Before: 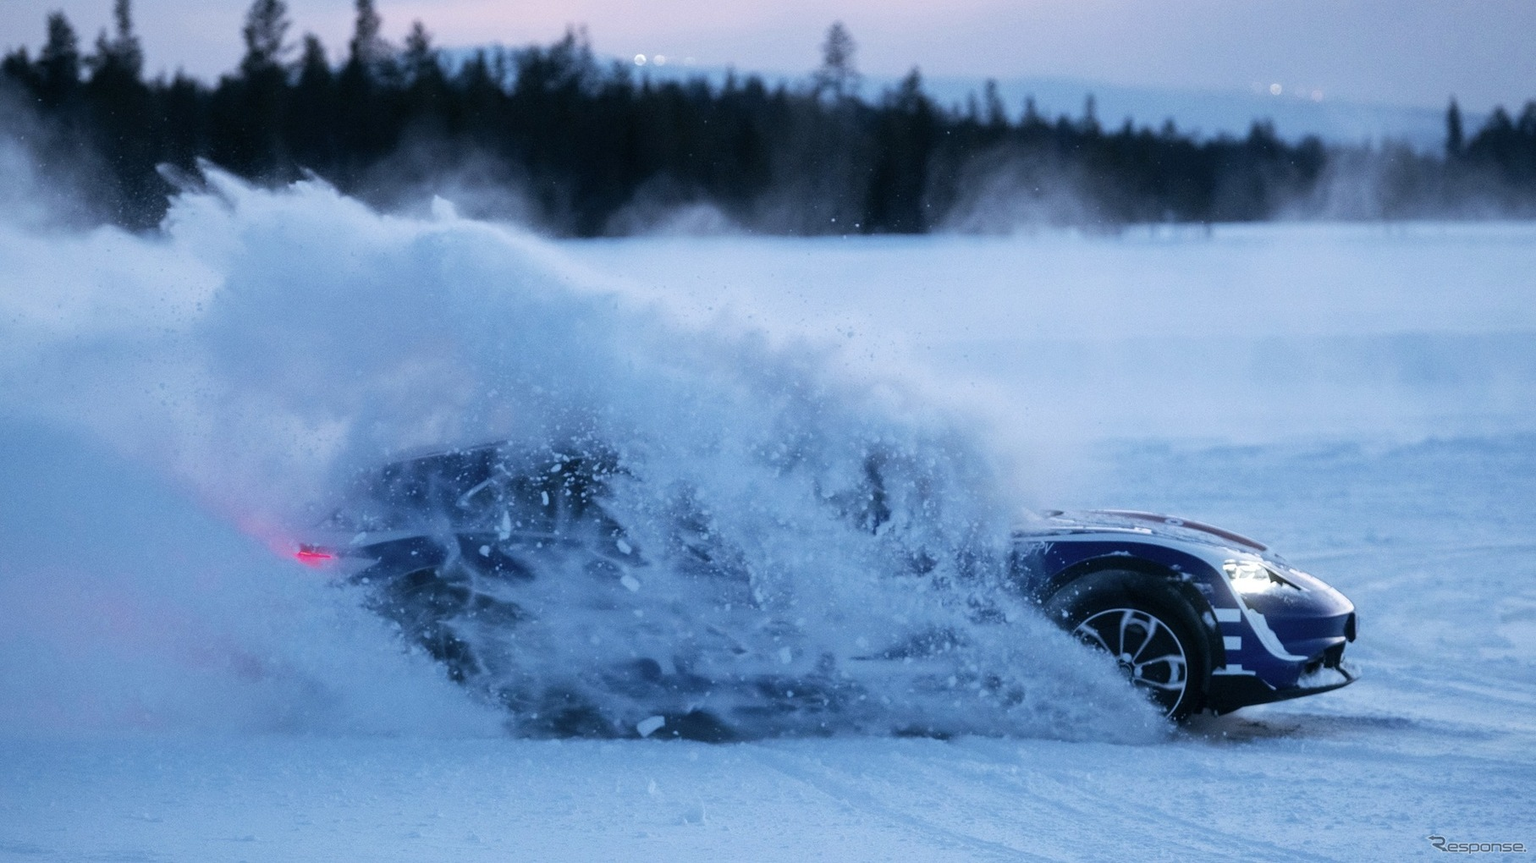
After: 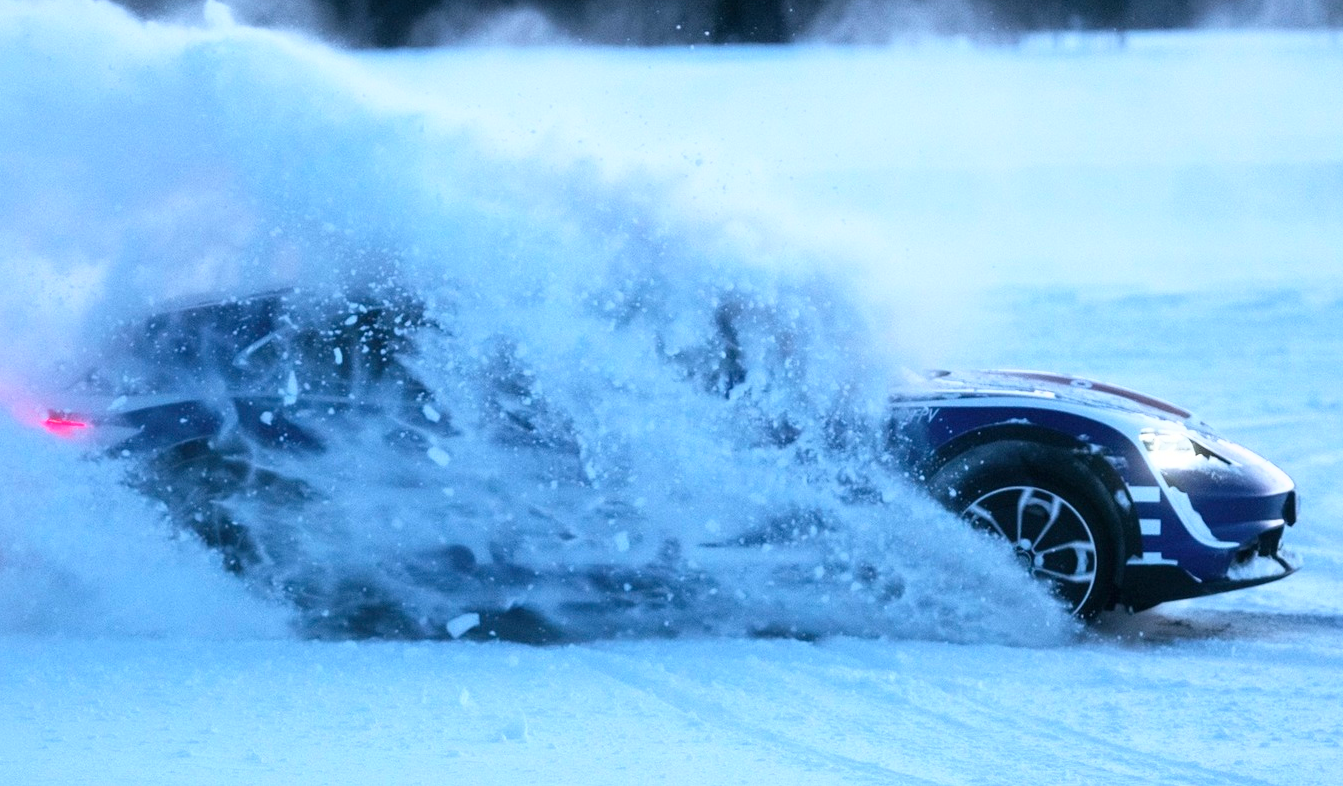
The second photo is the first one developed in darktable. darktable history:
base curve: curves: ch0 [(0, 0) (0.557, 0.834) (1, 1)]
crop: left 16.871%, top 22.857%, right 9.116%
